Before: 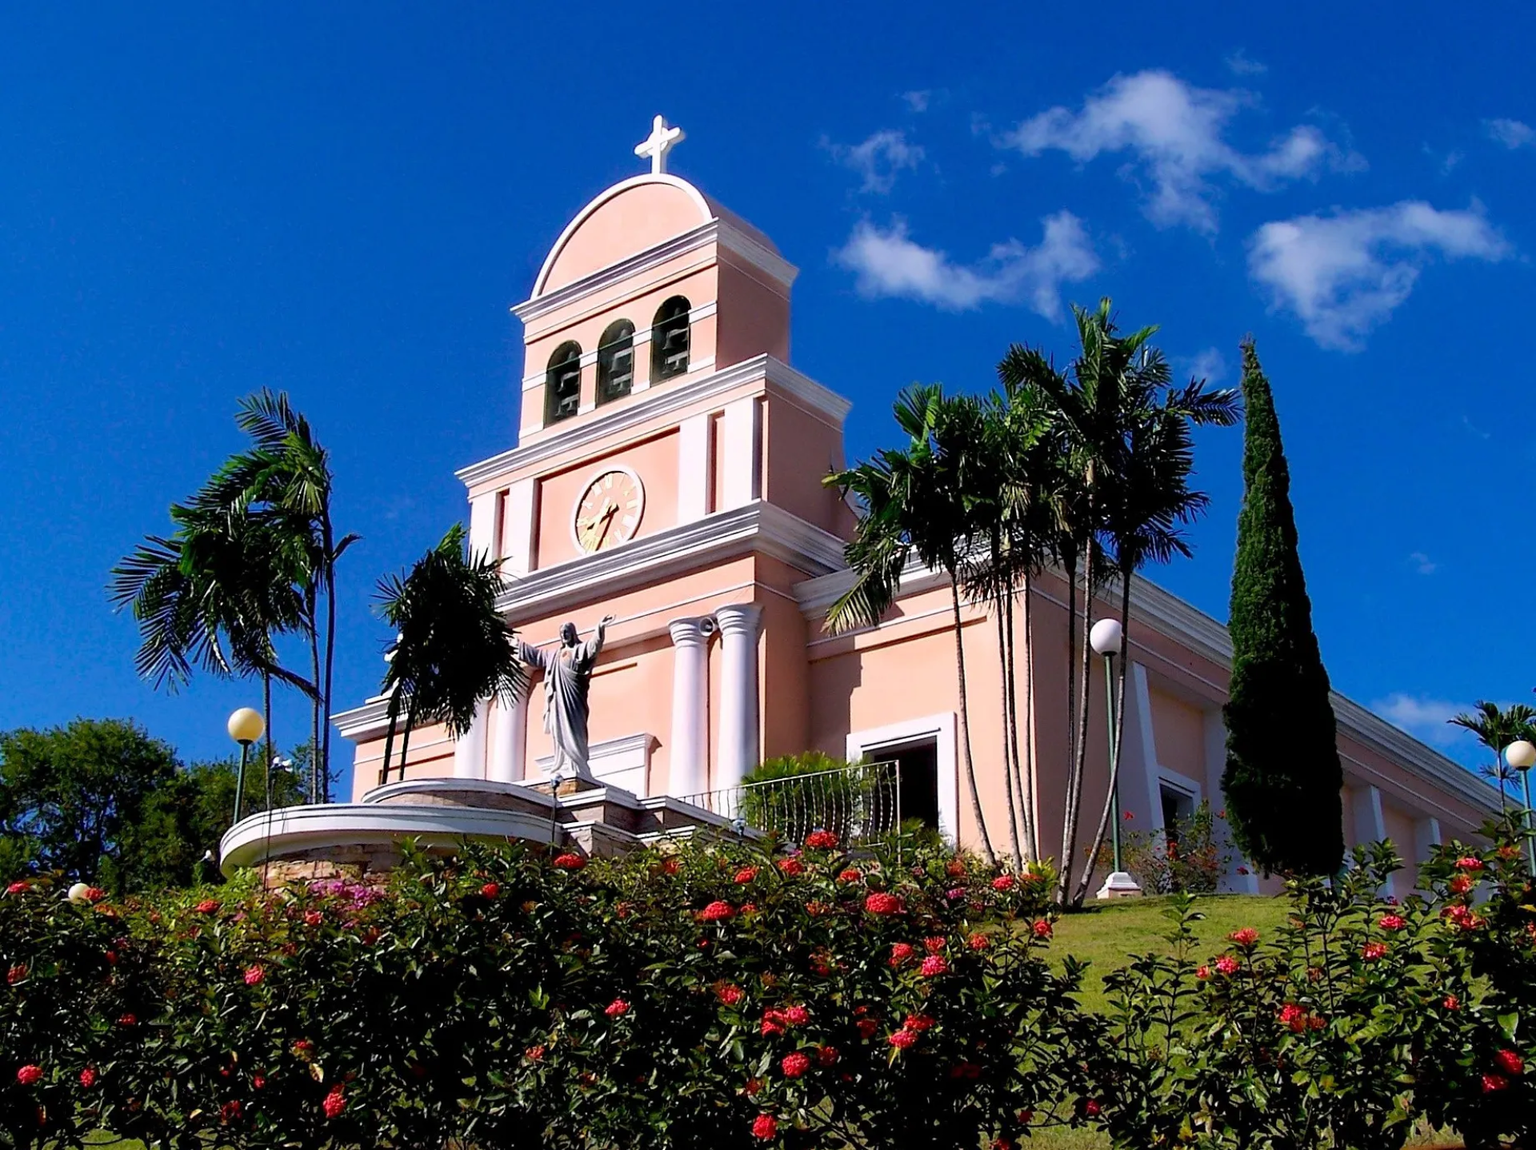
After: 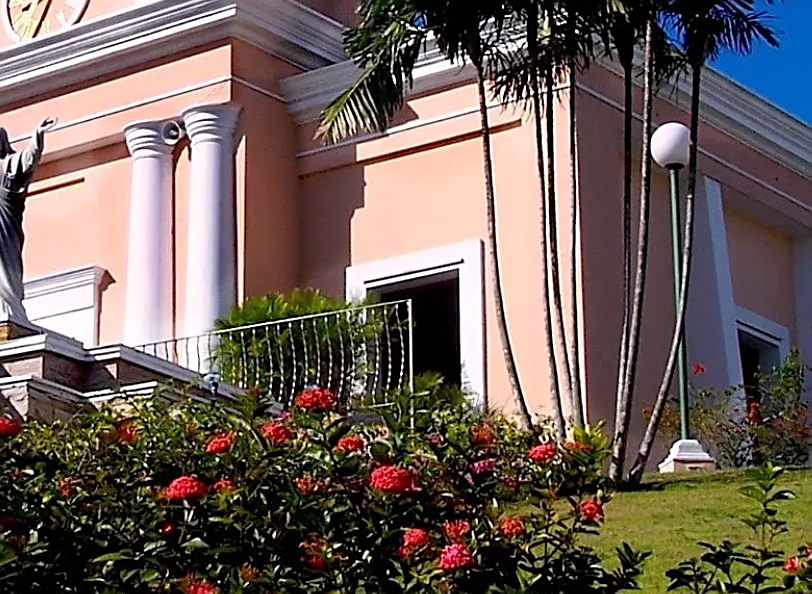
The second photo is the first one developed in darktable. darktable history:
sharpen: on, module defaults
tone equalizer: mask exposure compensation -0.501 EV
crop: left 37.091%, top 45.282%, right 20.575%, bottom 13.378%
